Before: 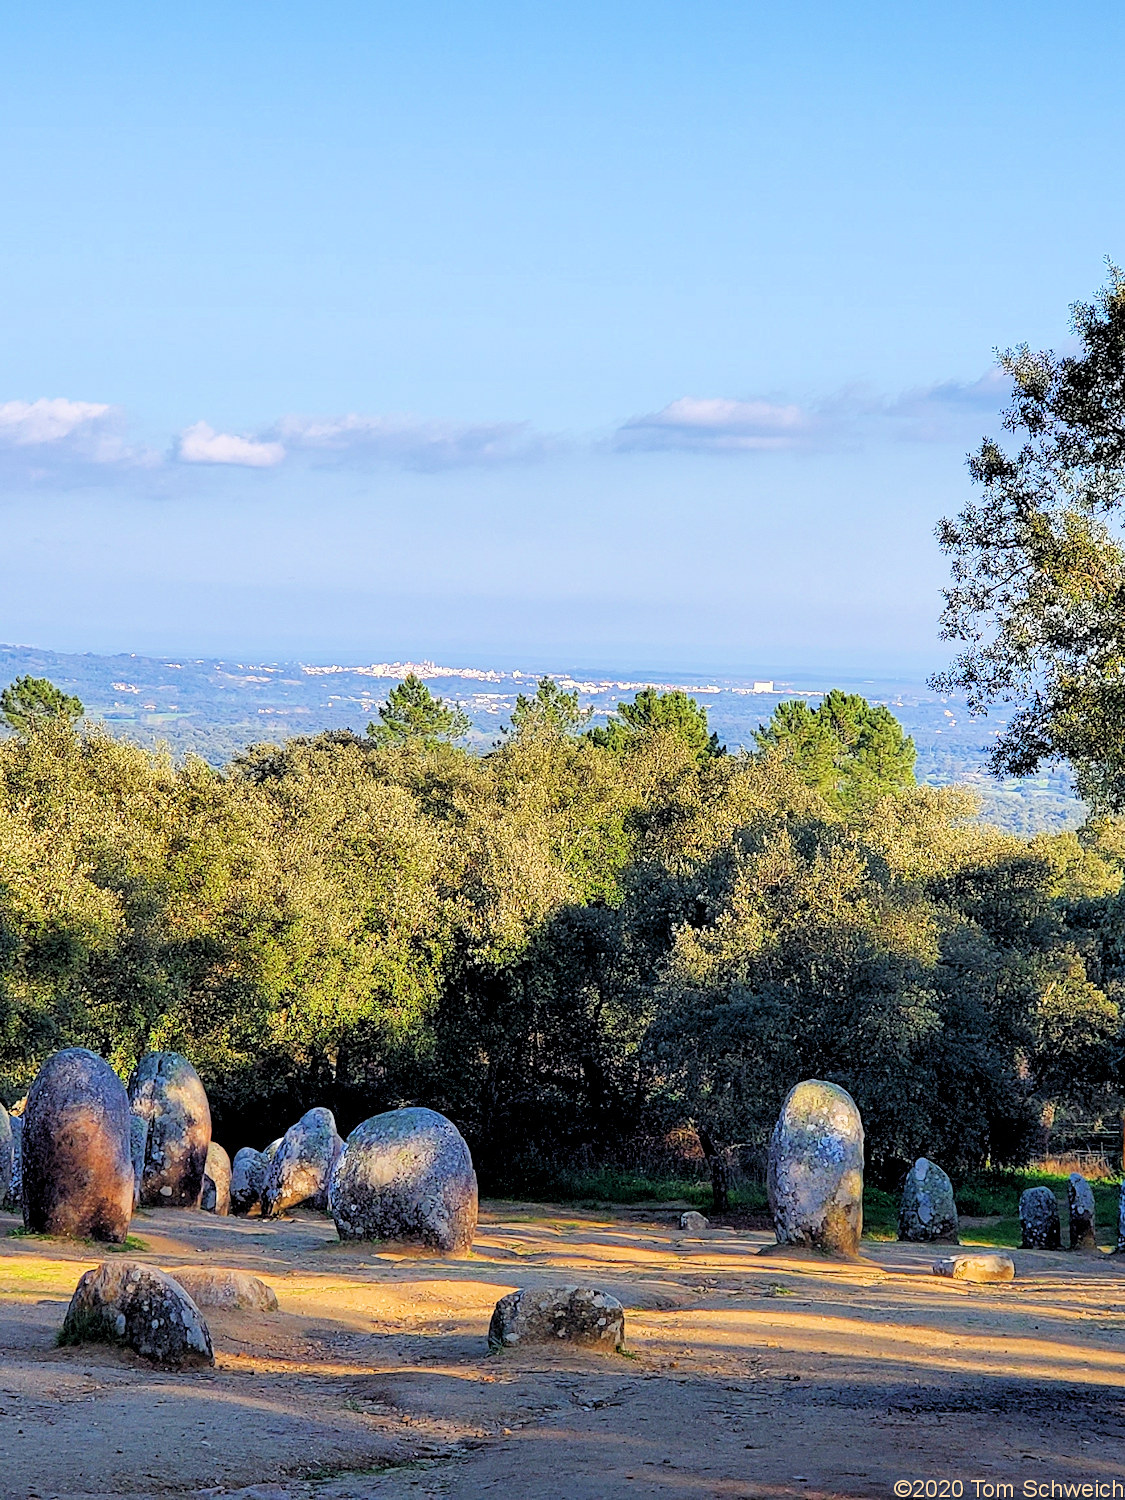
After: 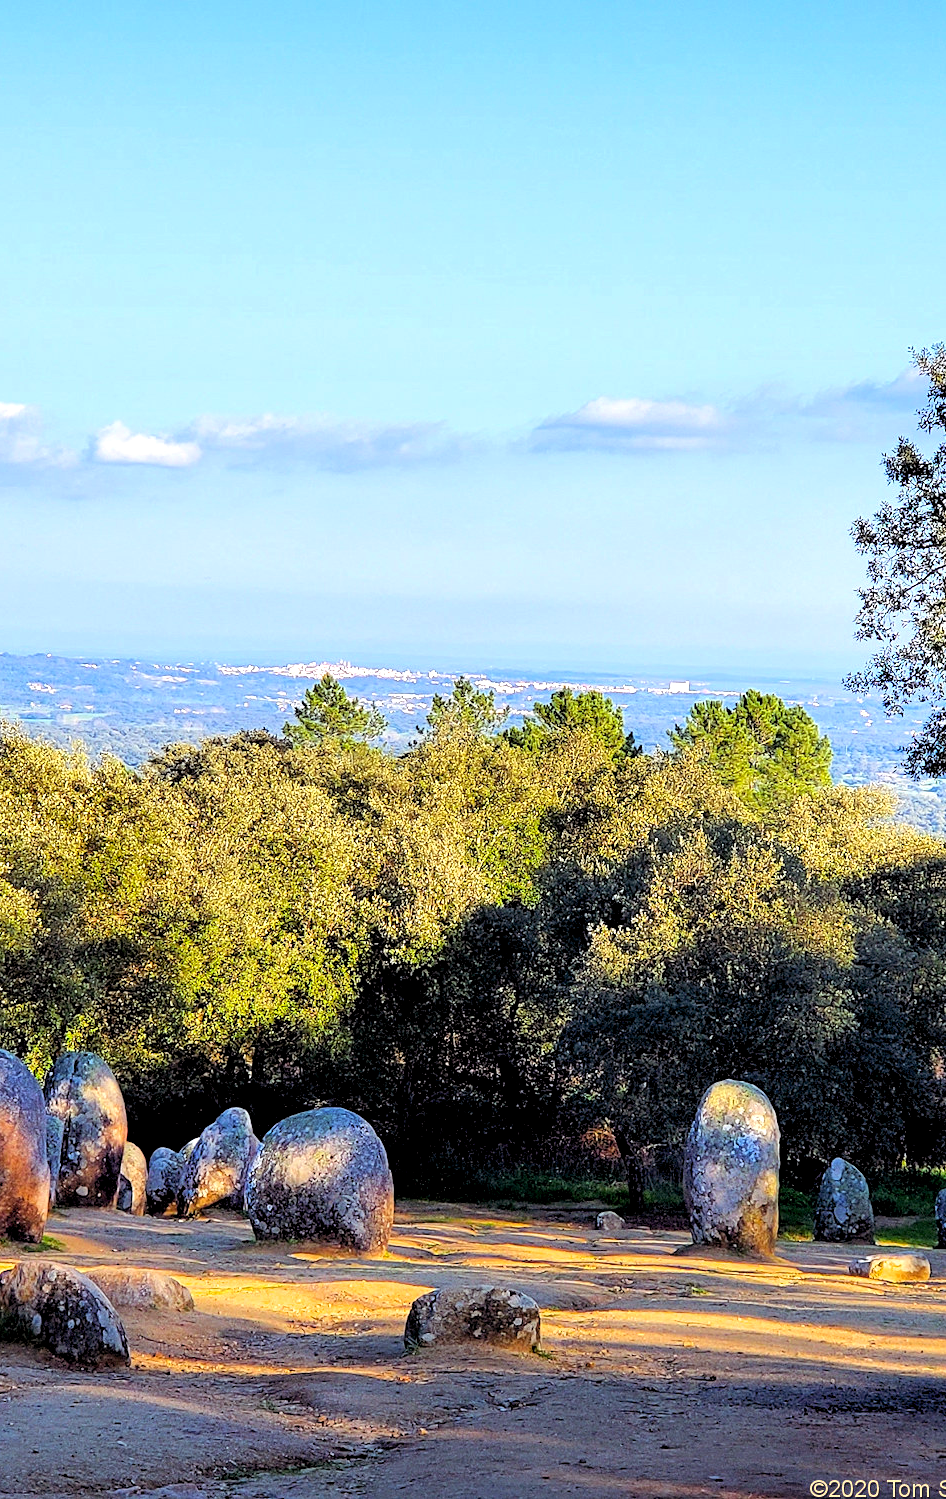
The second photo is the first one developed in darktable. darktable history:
crop: left 7.538%, right 7.843%
color balance rgb: shadows lift › chroma 4.61%, shadows lift › hue 24.03°, global offset › luminance -0.469%, linear chroma grading › shadows -8.01%, linear chroma grading › global chroma 9.877%, perceptual saturation grading › global saturation 0.946%, perceptual brilliance grading › highlights 9.794%, perceptual brilliance grading › mid-tones 4.966%
